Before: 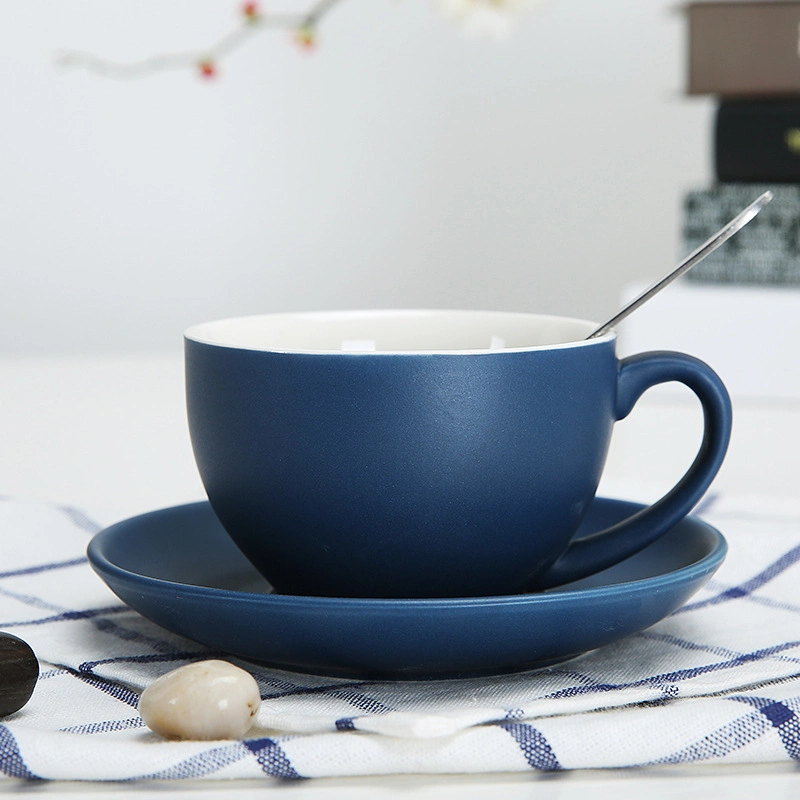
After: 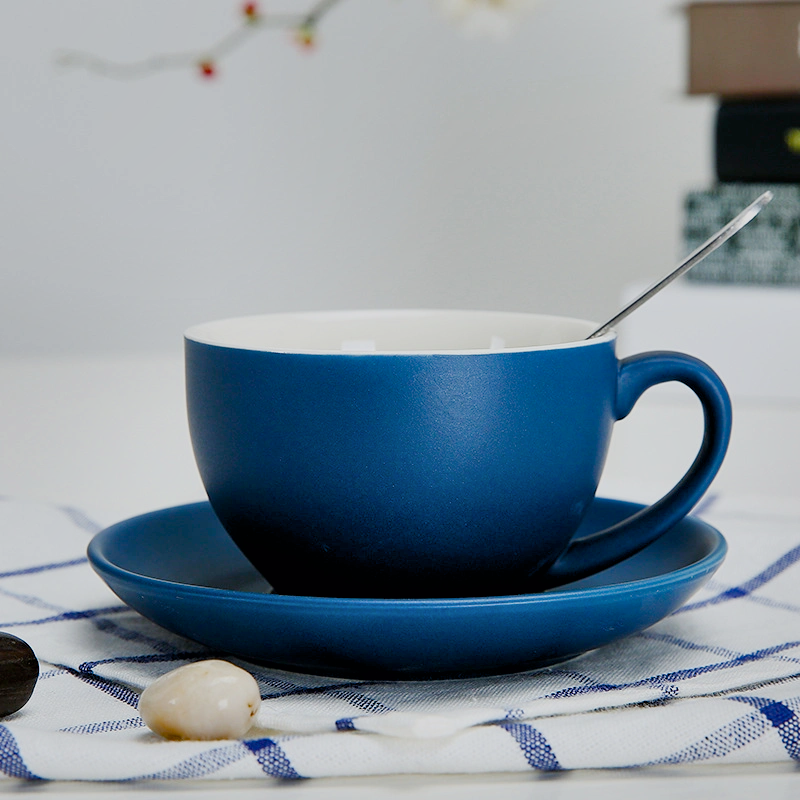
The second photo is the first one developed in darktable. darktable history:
filmic rgb: black relative exposure -7.99 EV, white relative exposure 3.79 EV, threshold 5.95 EV, hardness 4.36, color science v6 (2022), enable highlight reconstruction true
color balance rgb: global offset › luminance -0.497%, perceptual saturation grading › global saturation 24.741%, perceptual saturation grading › highlights -50.612%, perceptual saturation grading › mid-tones 18.992%, perceptual saturation grading › shadows 61.234%, global vibrance 20%
shadows and highlights: low approximation 0.01, soften with gaussian
